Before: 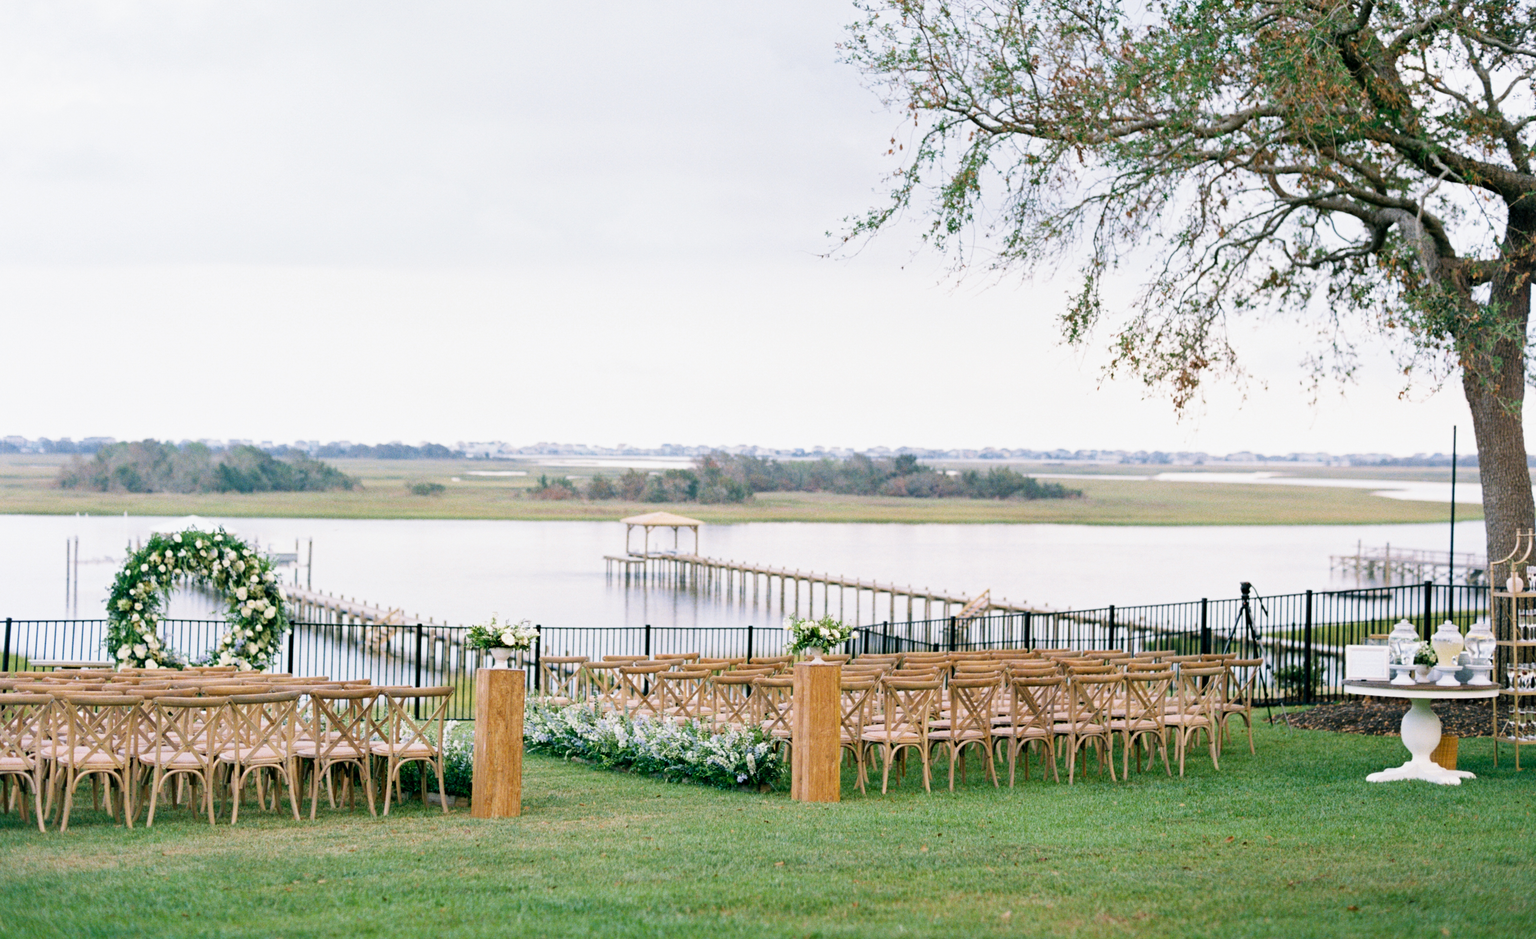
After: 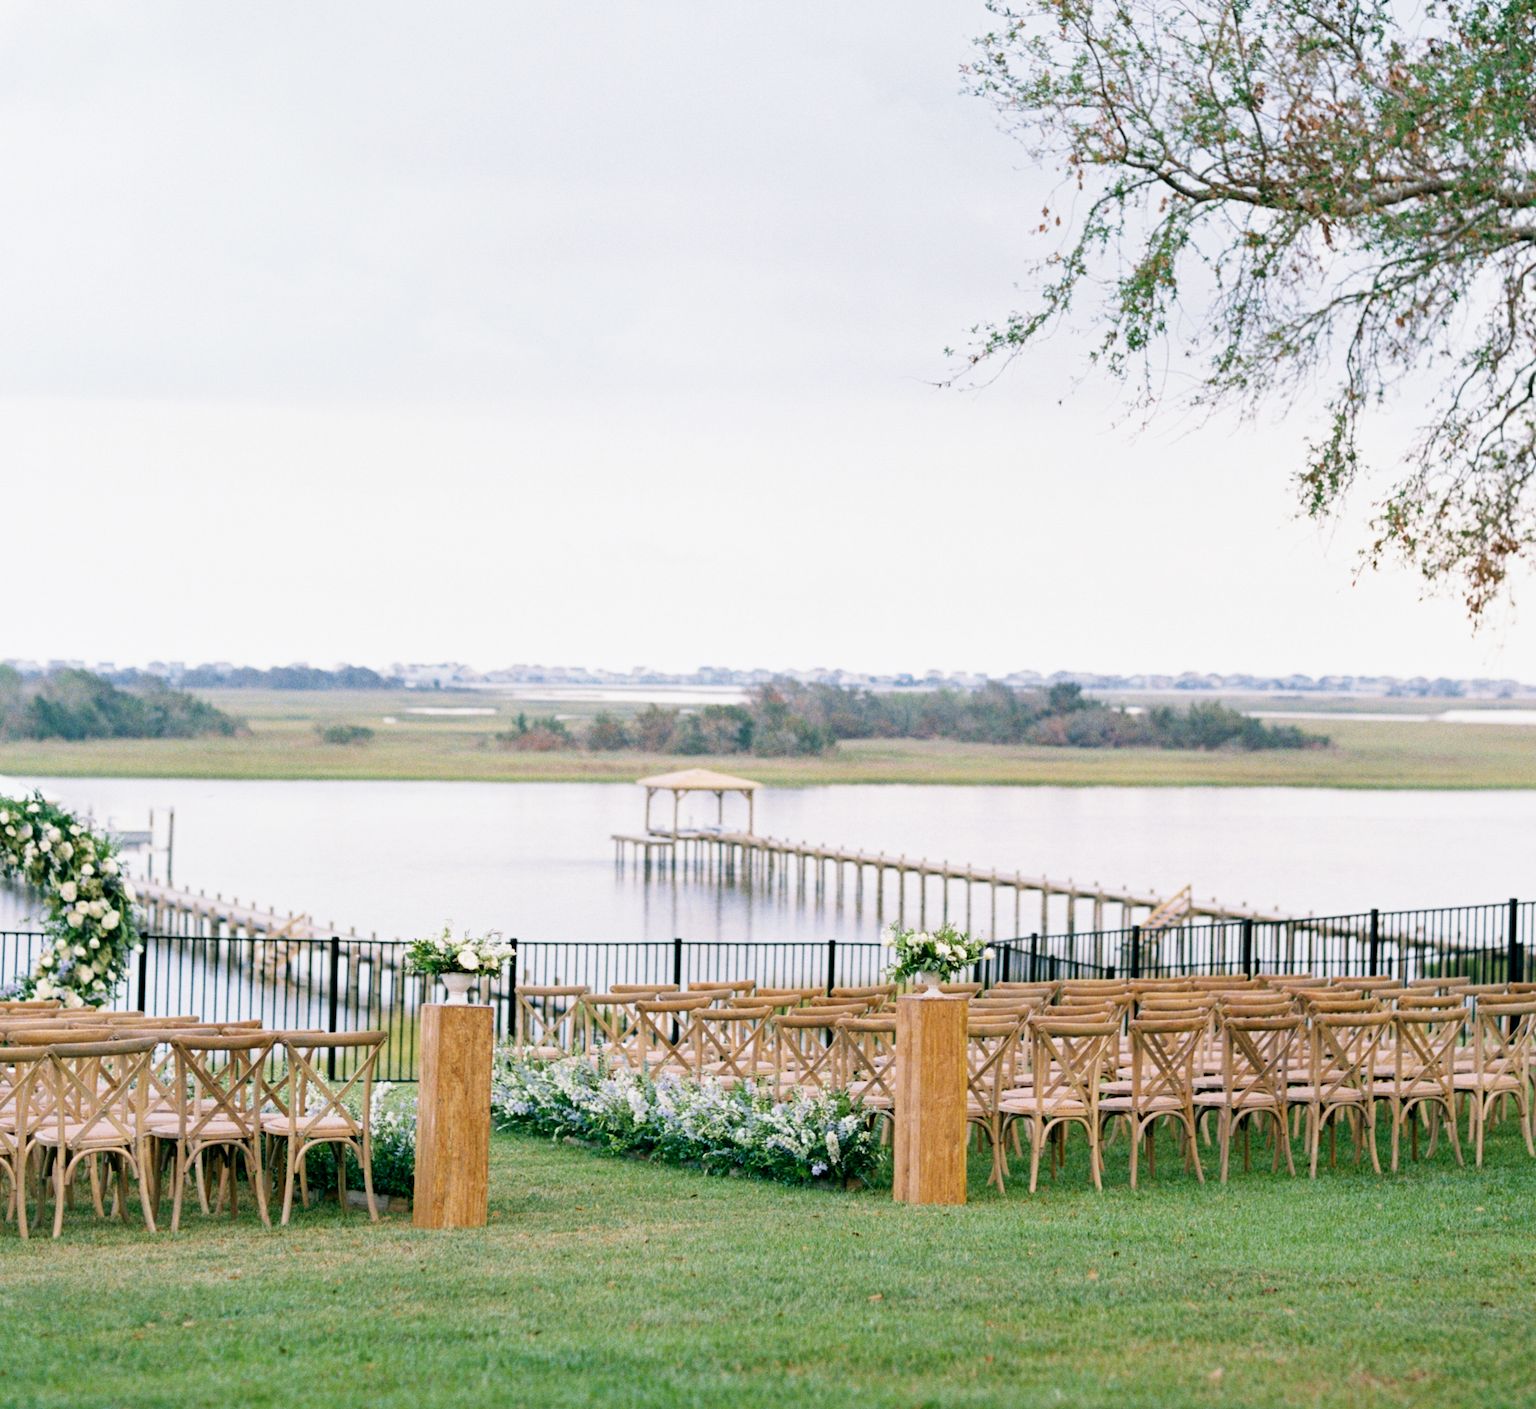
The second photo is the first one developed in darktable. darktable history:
crop and rotate: left 12.802%, right 20.564%
